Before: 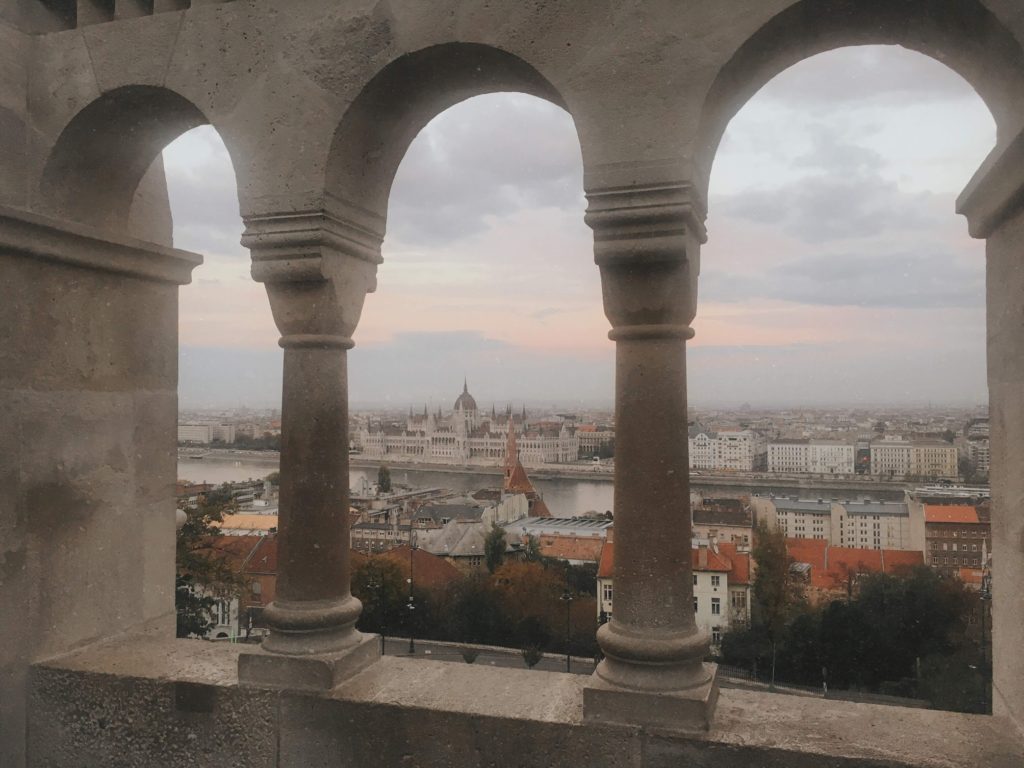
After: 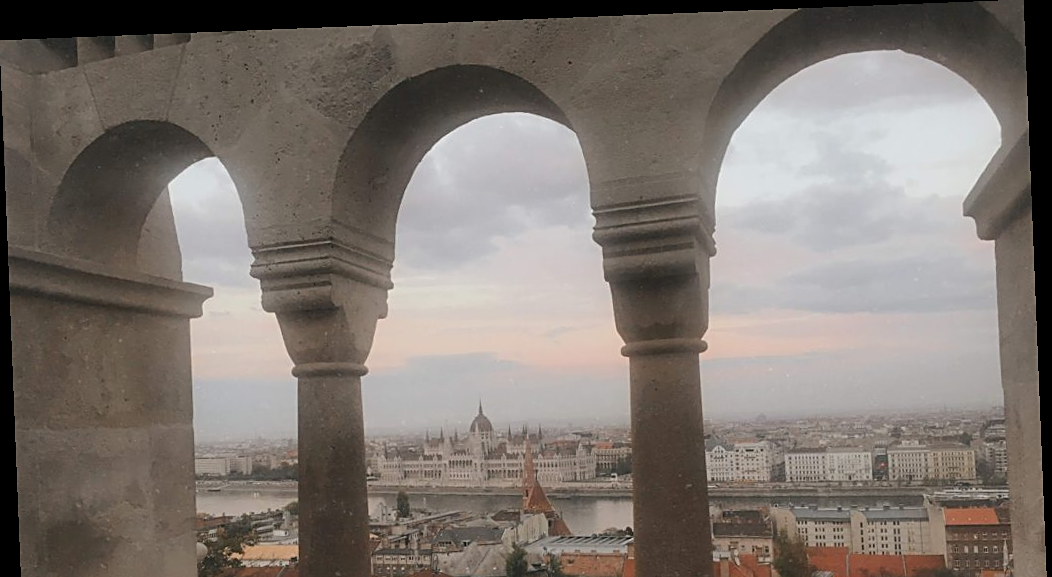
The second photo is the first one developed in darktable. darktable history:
crop: bottom 28.576%
rotate and perspective: rotation -2.29°, automatic cropping off
sharpen: on, module defaults
